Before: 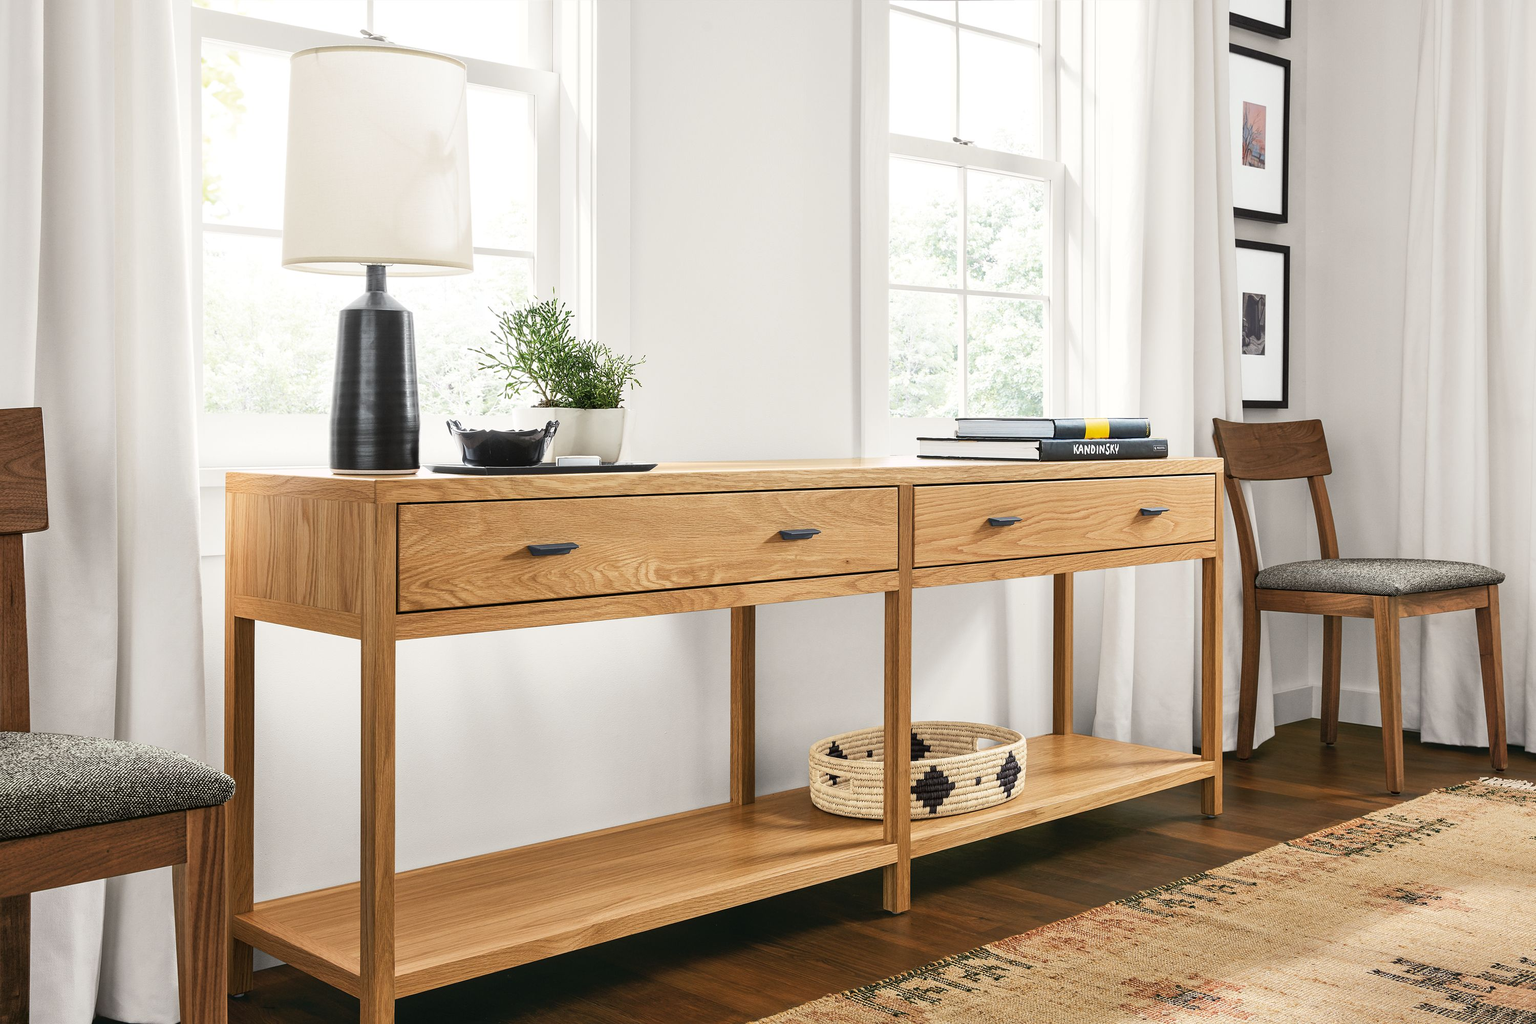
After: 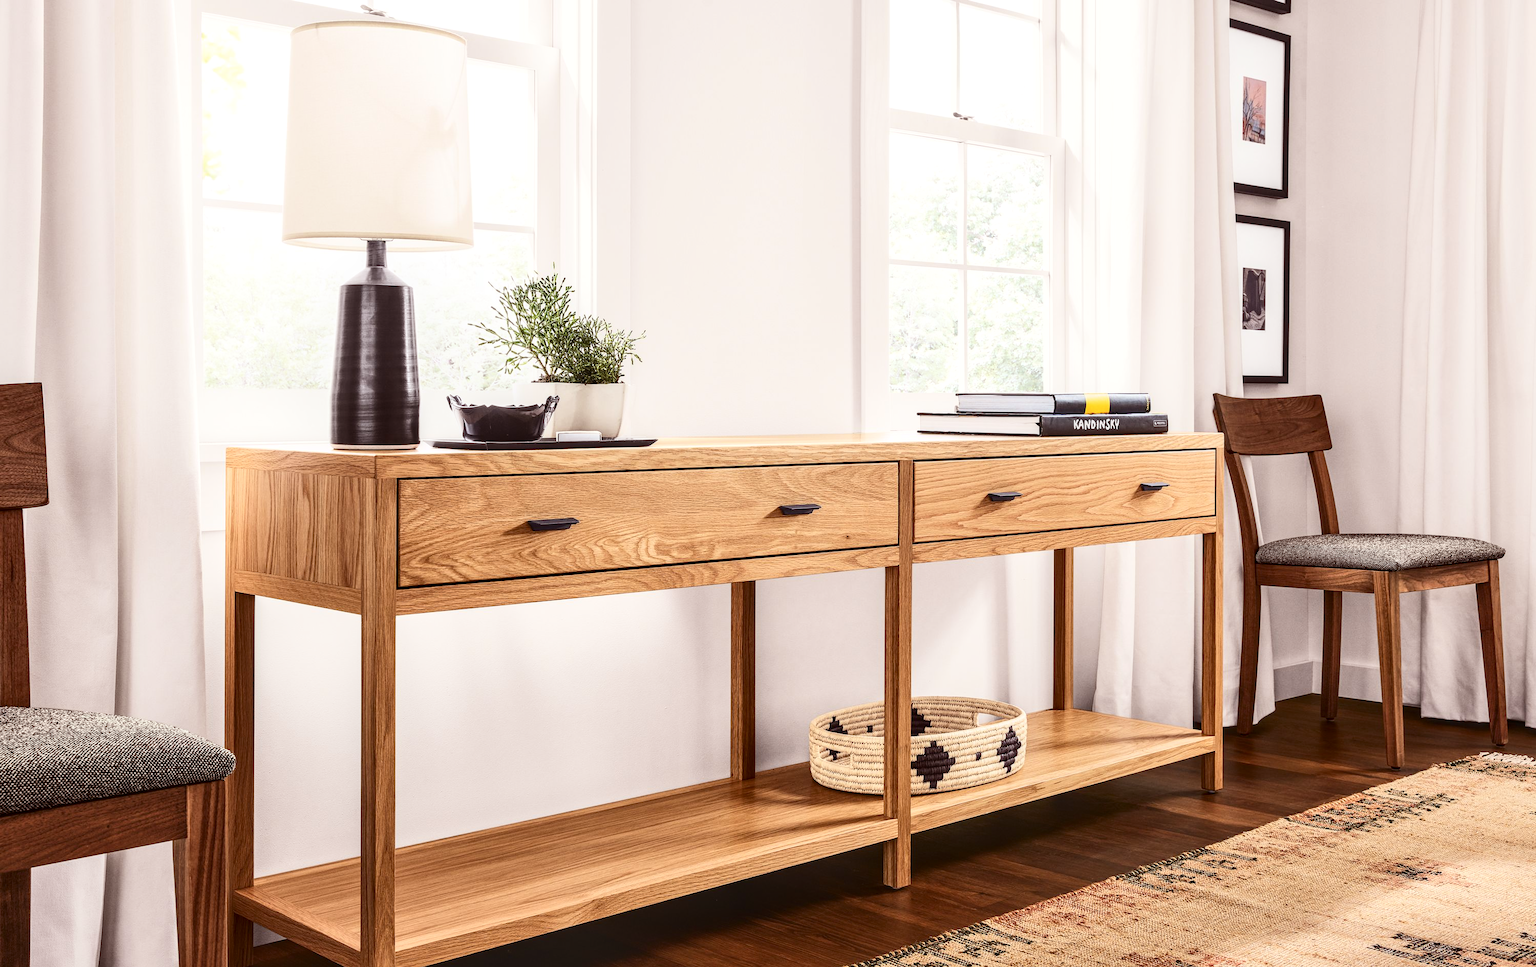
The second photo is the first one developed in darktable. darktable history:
crop and rotate: top 2.479%, bottom 3.018%
local contrast: on, module defaults
rgb levels: mode RGB, independent channels, levels [[0, 0.474, 1], [0, 0.5, 1], [0, 0.5, 1]]
contrast brightness saturation: contrast 0.28
